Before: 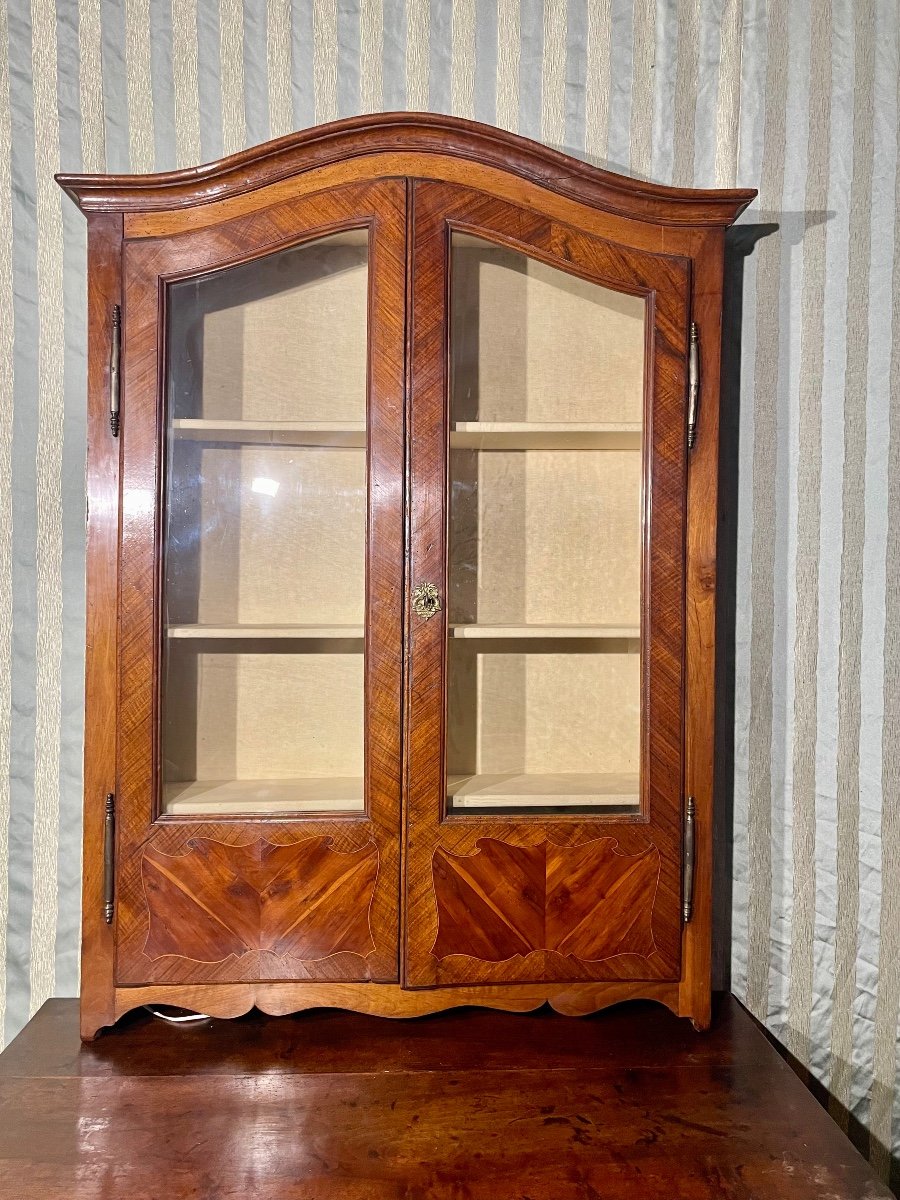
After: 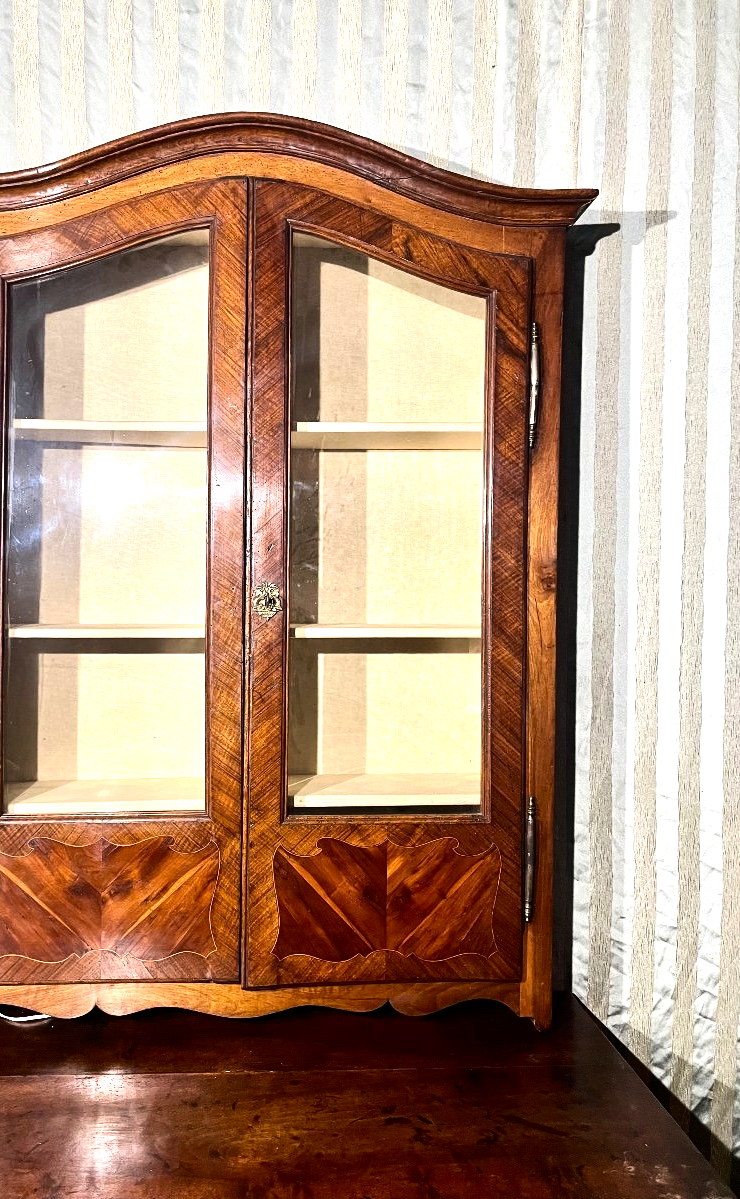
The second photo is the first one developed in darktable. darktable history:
crop: left 17.69%, bottom 0.051%
tone equalizer: -8 EV -1.08 EV, -7 EV -0.985 EV, -6 EV -0.861 EV, -5 EV -0.548 EV, -3 EV 0.582 EV, -2 EV 0.871 EV, -1 EV 0.995 EV, +0 EV 1.07 EV, edges refinement/feathering 500, mask exposure compensation -1.57 EV, preserve details no
shadows and highlights: shadows -30.83, highlights 30.19
